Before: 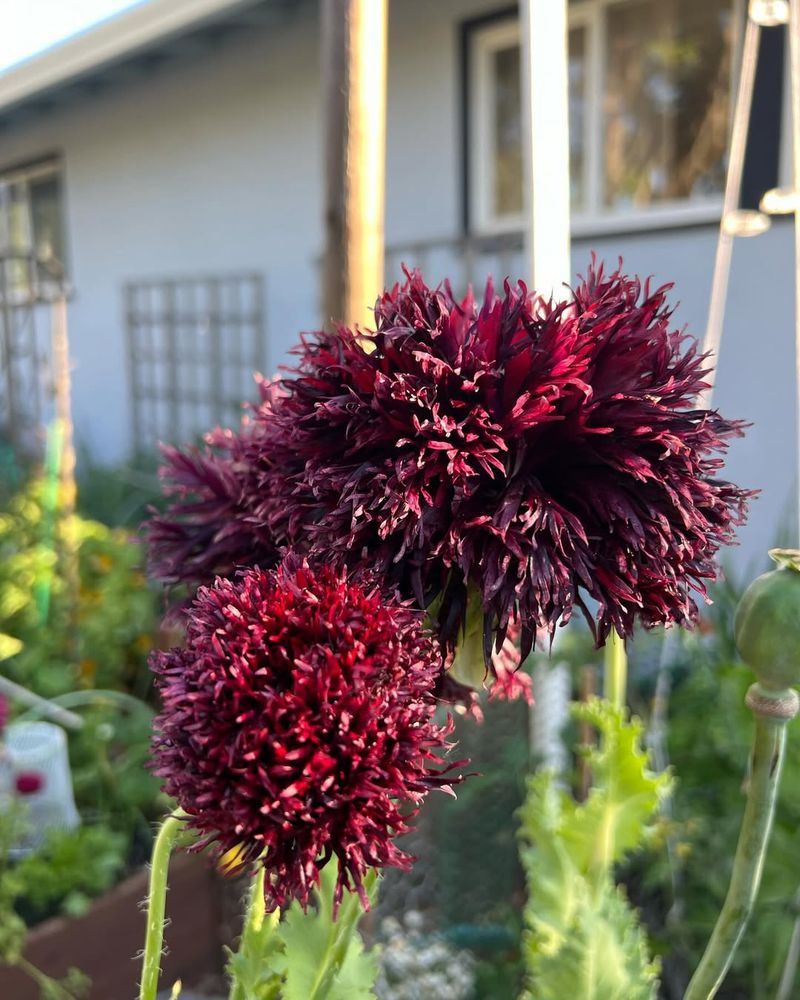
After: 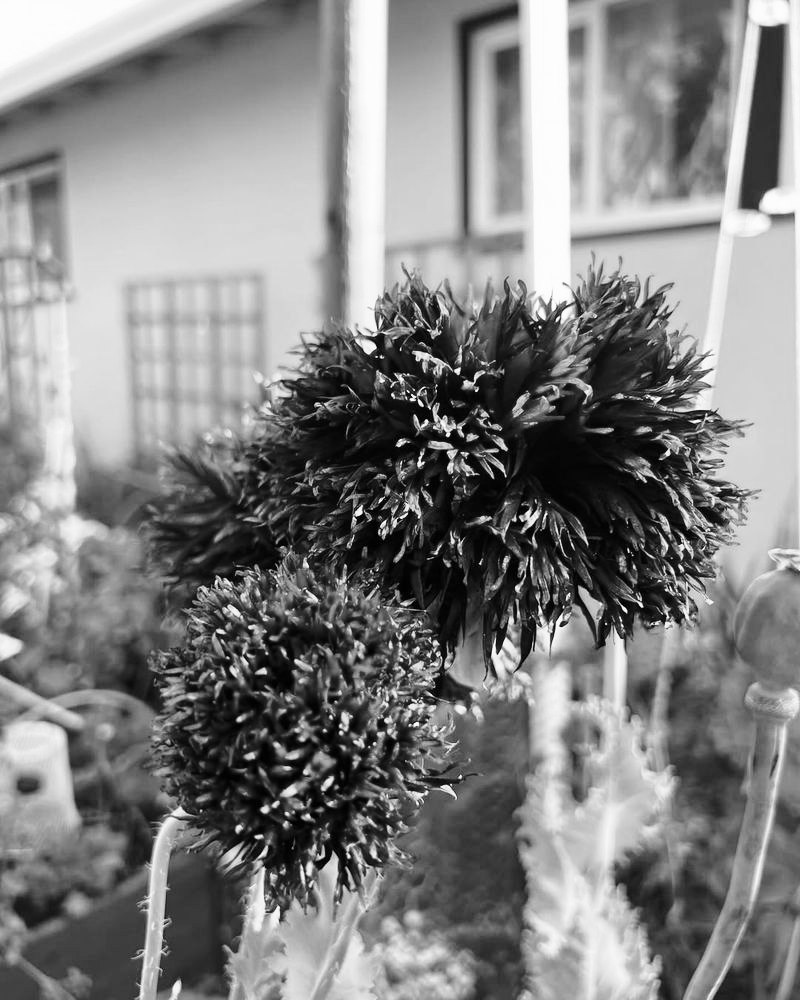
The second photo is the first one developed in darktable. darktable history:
base curve: curves: ch0 [(0, 0) (0.028, 0.03) (0.121, 0.232) (0.46, 0.748) (0.859, 0.968) (1, 1)]
color calibration: output gray [0.267, 0.423, 0.267, 0], illuminant same as pipeline (D50), adaptation XYZ, x 0.345, y 0.358, temperature 5019.72 K, saturation algorithm version 1 (2020)
